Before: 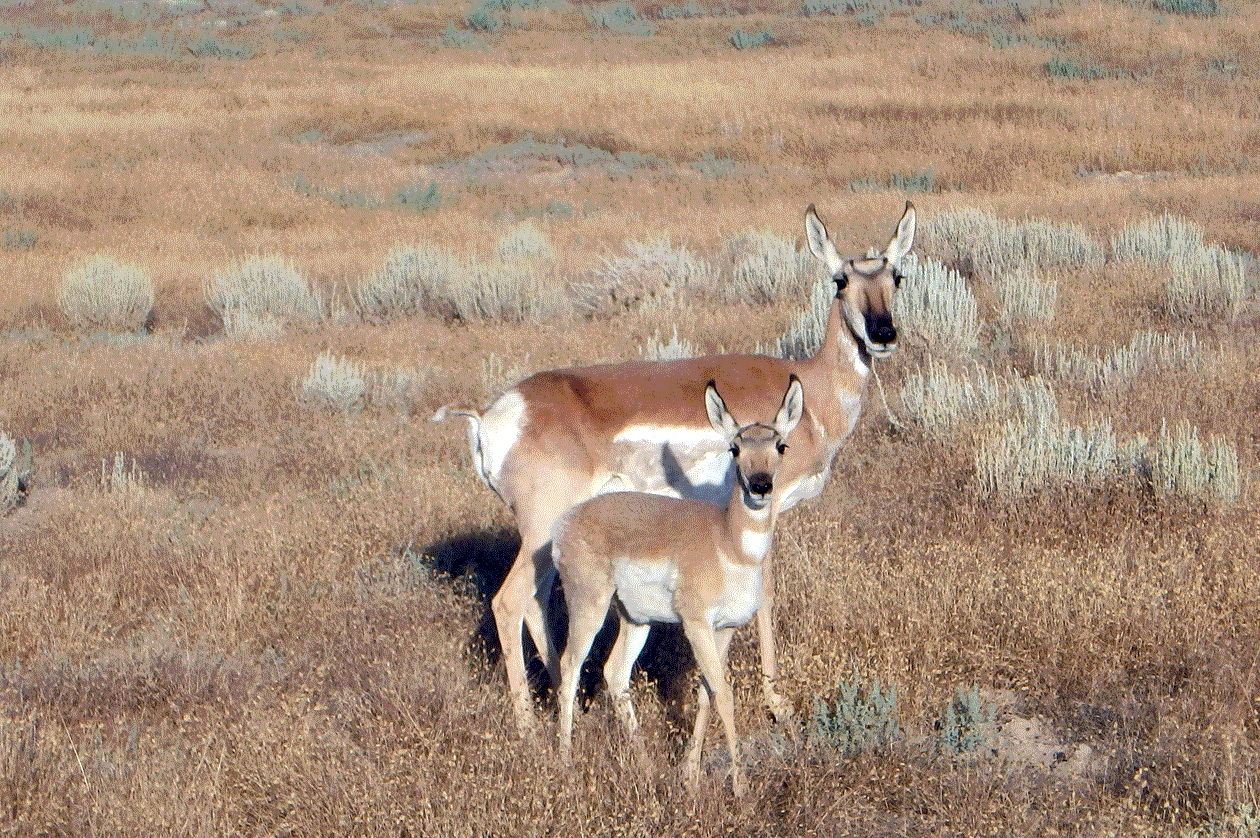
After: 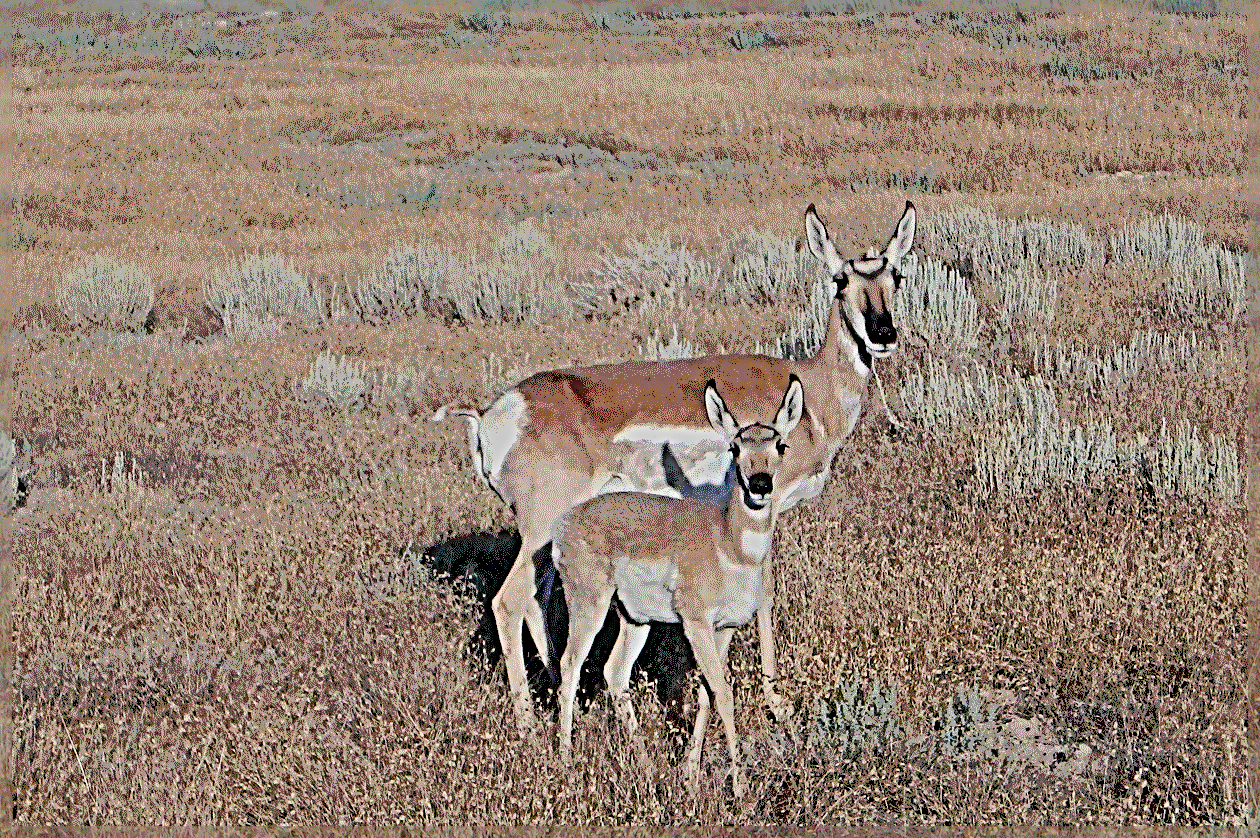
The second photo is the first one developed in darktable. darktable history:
sharpen: radius 6.3, amount 1.8, threshold 0
filmic rgb: black relative exposure -6.59 EV, white relative exposure 4.71 EV, hardness 3.13, contrast 0.805
